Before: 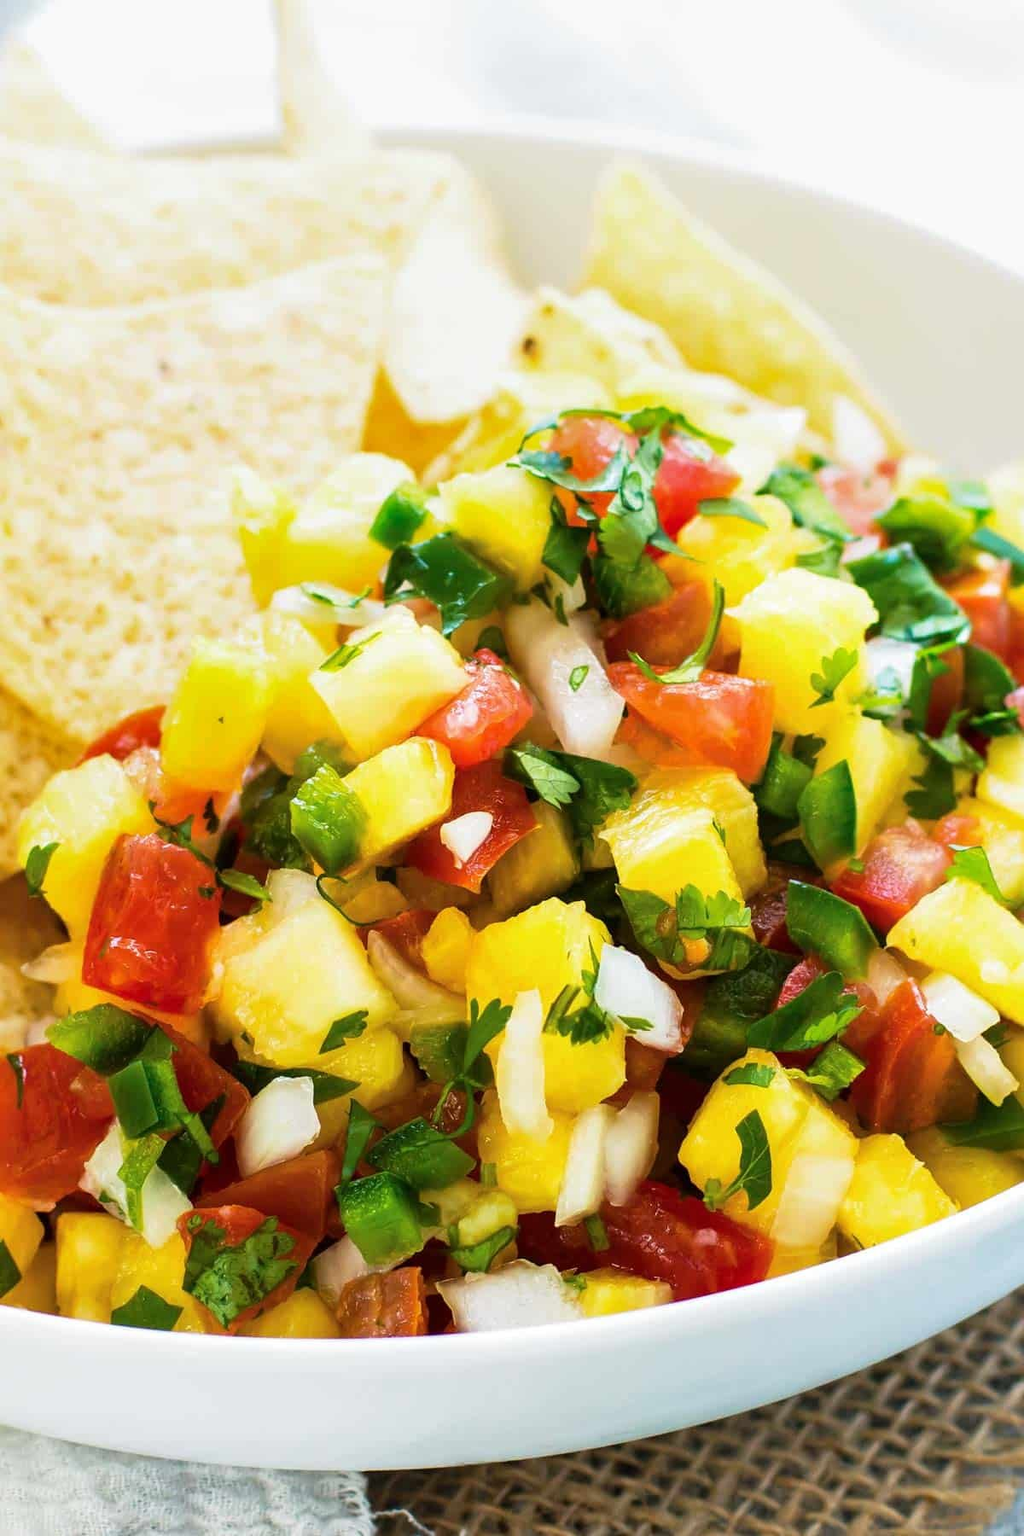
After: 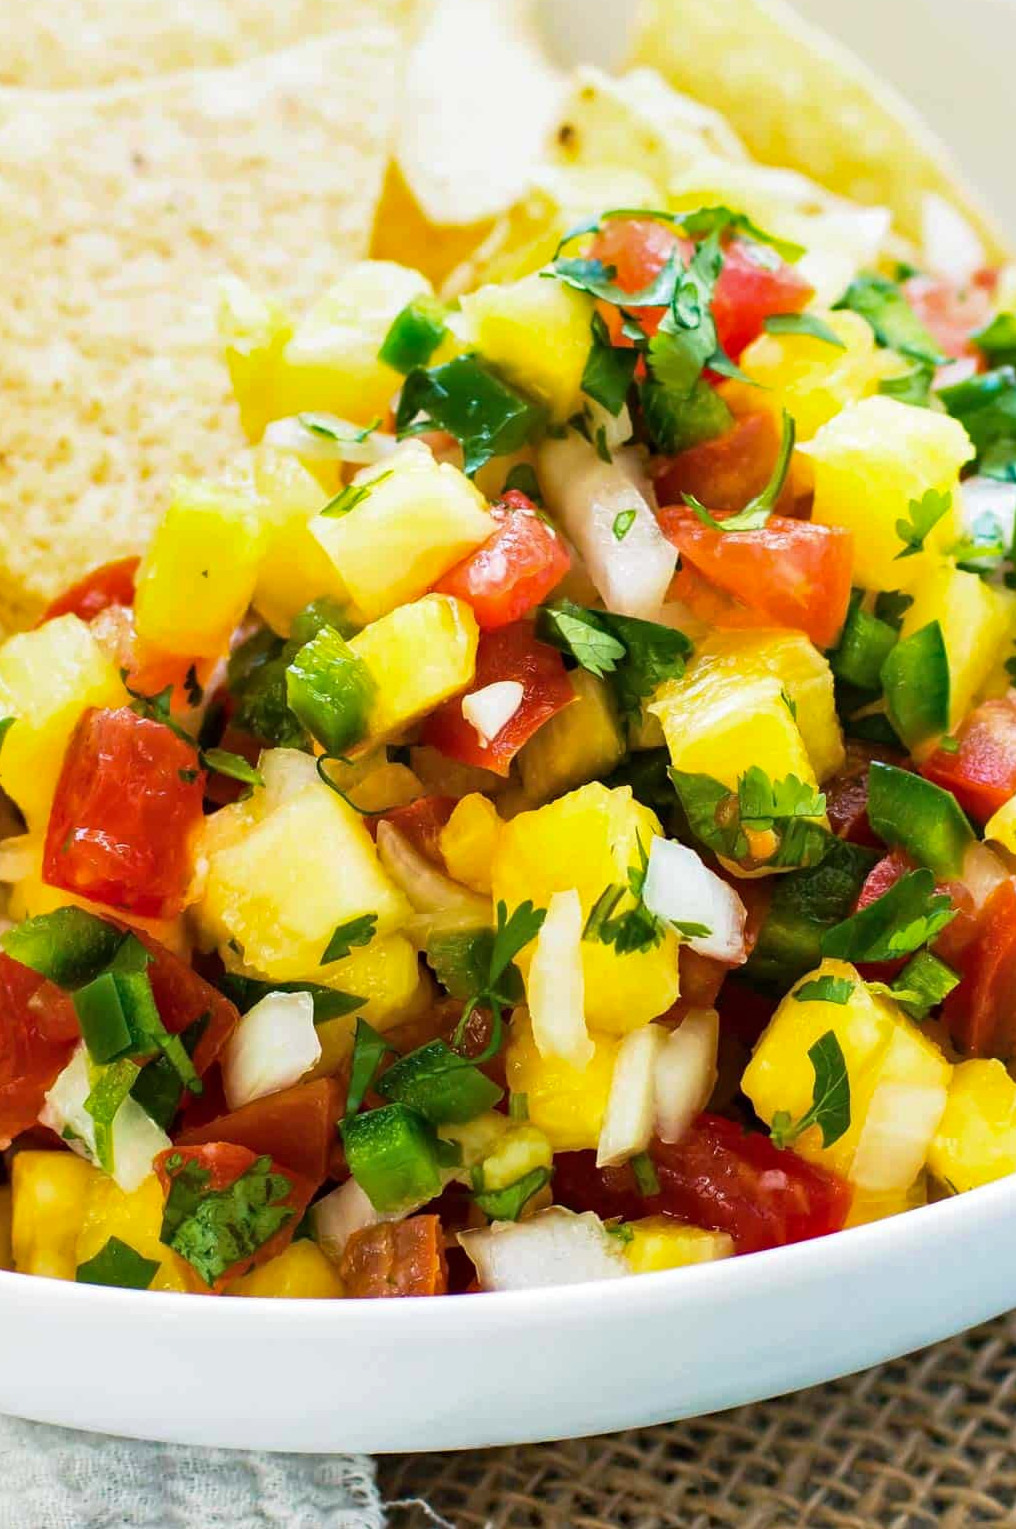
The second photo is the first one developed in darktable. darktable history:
crop and rotate: left 4.581%, top 15.034%, right 10.692%
haze removal: compatibility mode true, adaptive false
